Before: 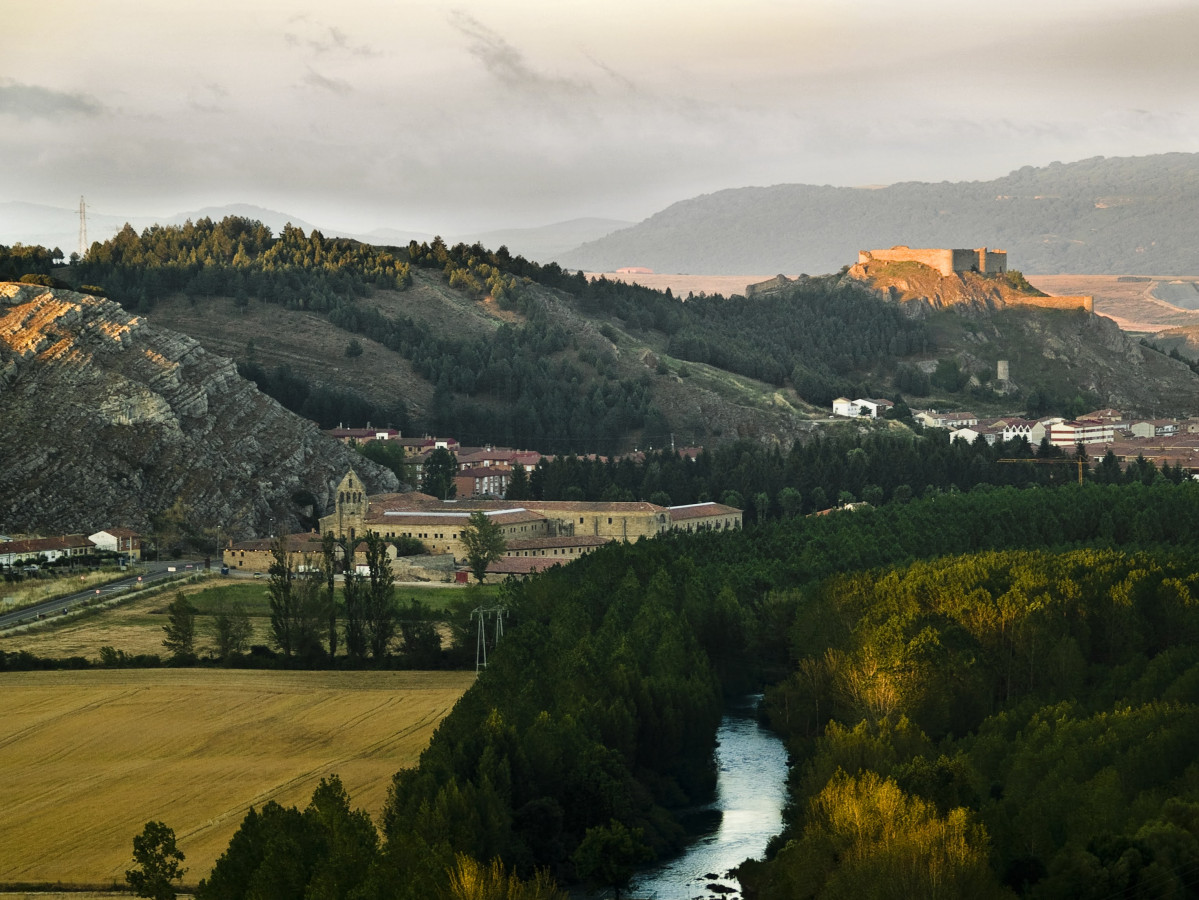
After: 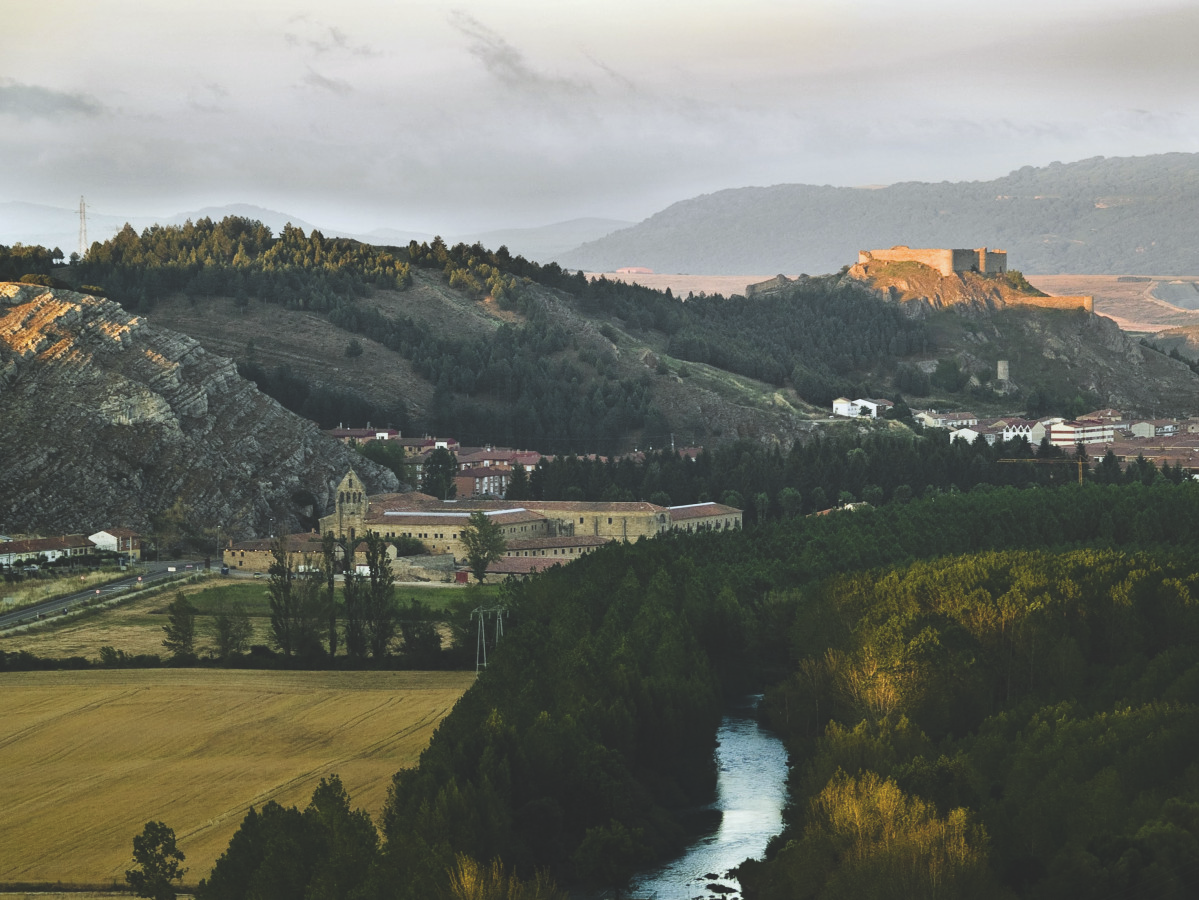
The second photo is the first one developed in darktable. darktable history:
contrast brightness saturation: contrast 0.05
exposure: black level correction -0.023, exposure -0.039 EV, compensate highlight preservation false
white balance: red 0.967, blue 1.049
